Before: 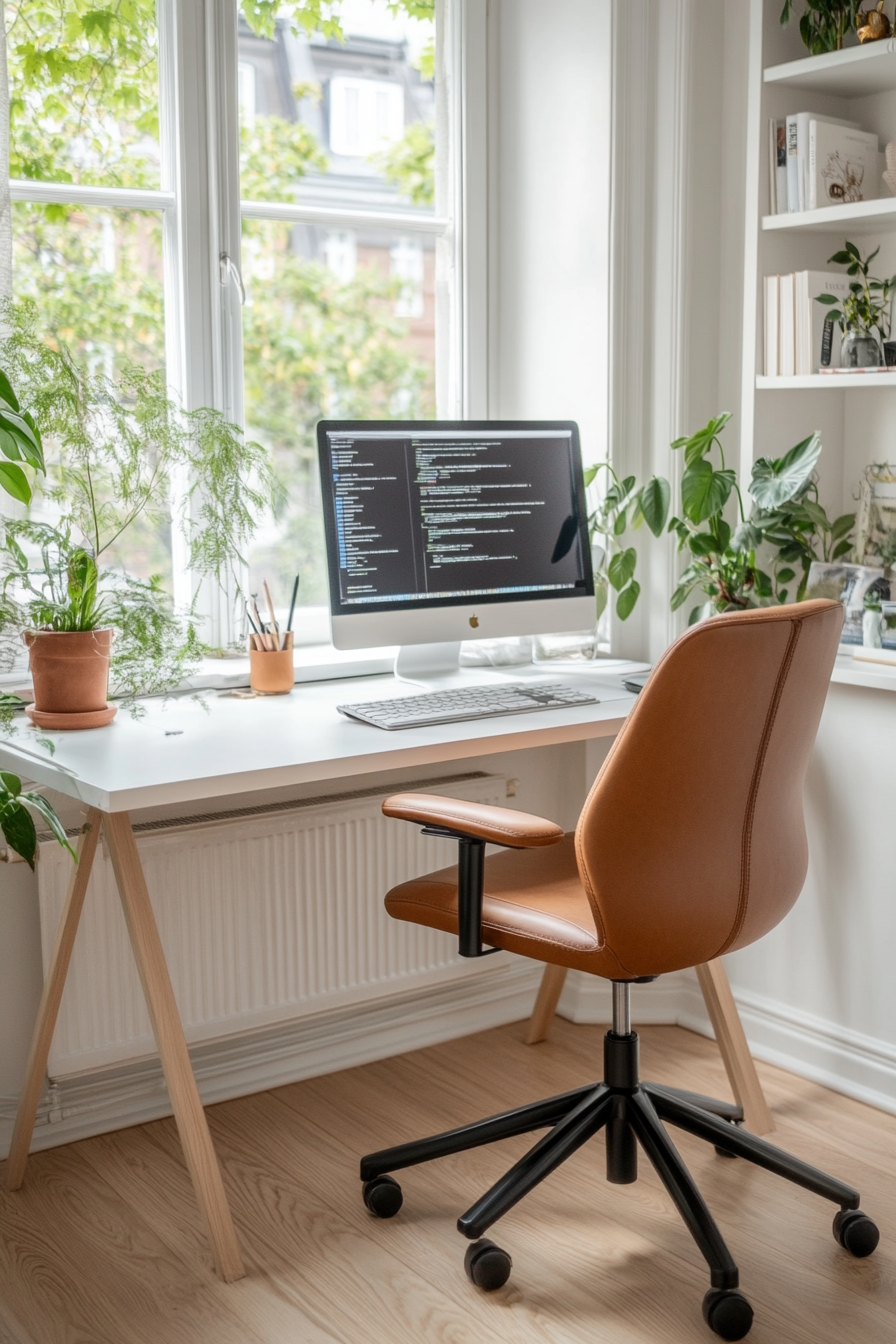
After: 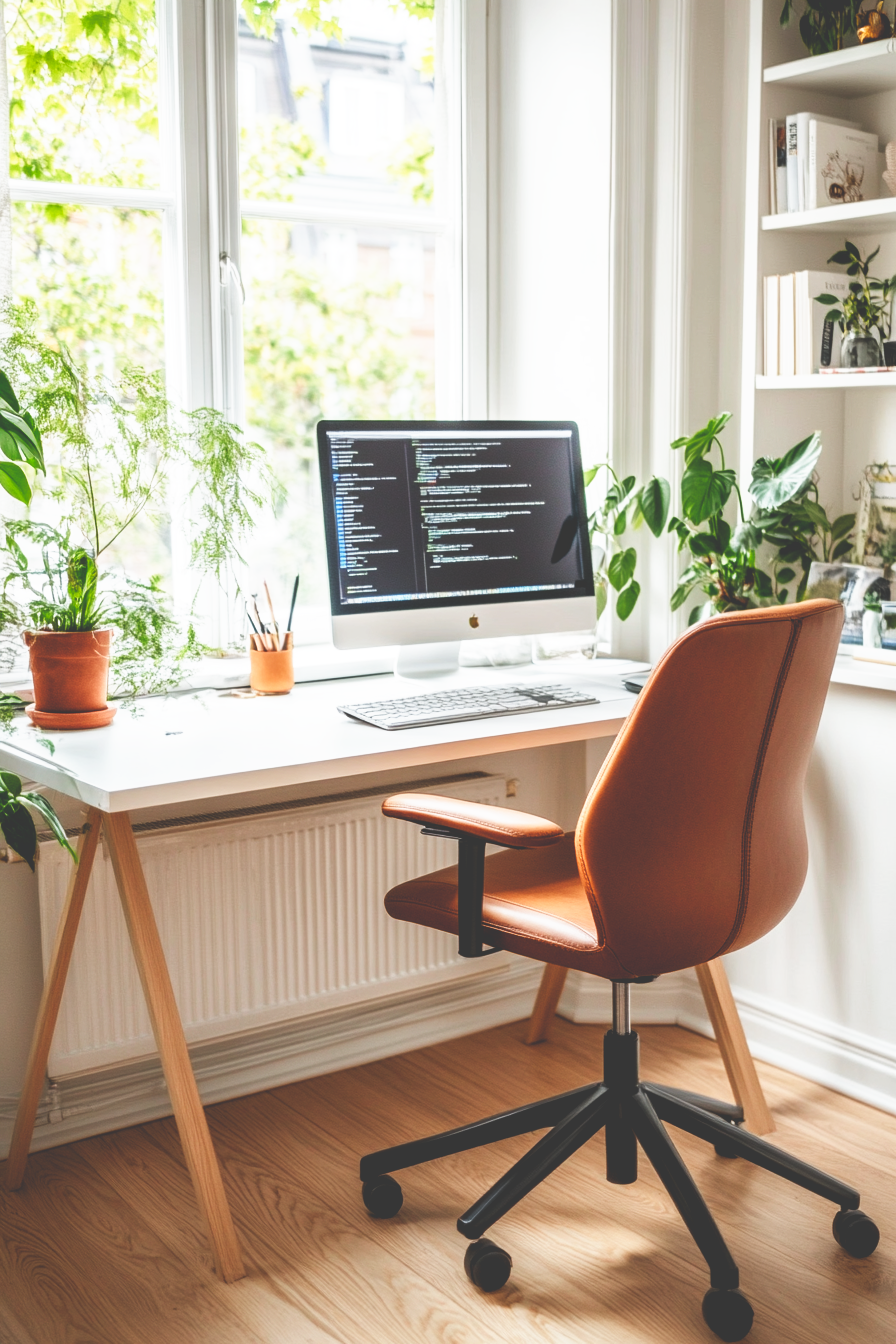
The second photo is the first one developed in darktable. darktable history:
color balance rgb: perceptual saturation grading › global saturation 0.32%, perceptual saturation grading › highlights -17.018%, perceptual saturation grading › mid-tones 33.194%, perceptual saturation grading › shadows 50.449%
base curve: curves: ch0 [(0, 0.036) (0.007, 0.037) (0.604, 0.887) (1, 1)], preserve colors none
exposure: black level correction 0.01, exposure 0.007 EV, compensate exposure bias true, compensate highlight preservation false
